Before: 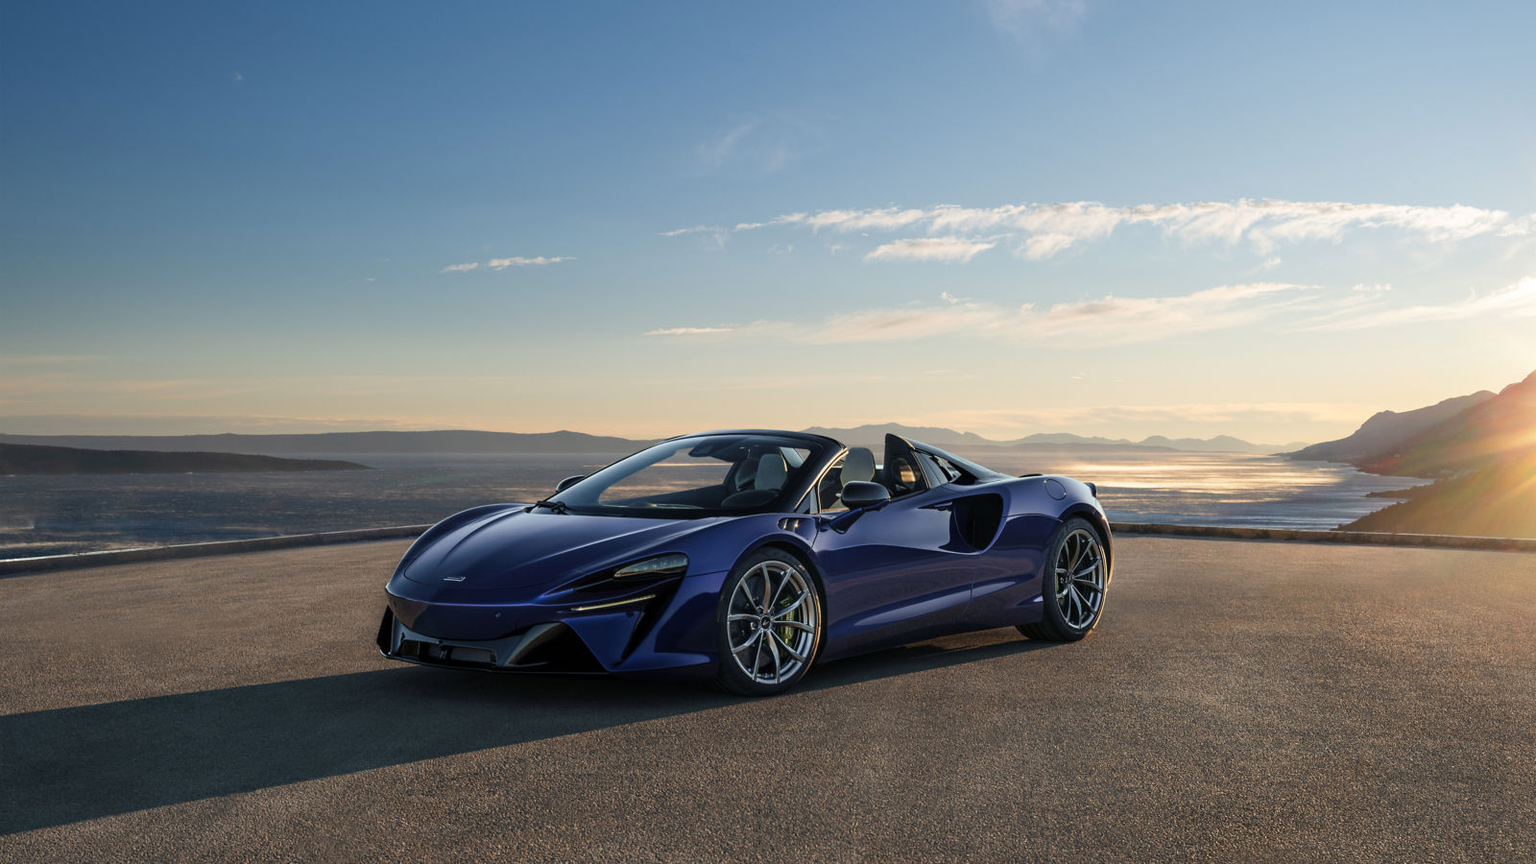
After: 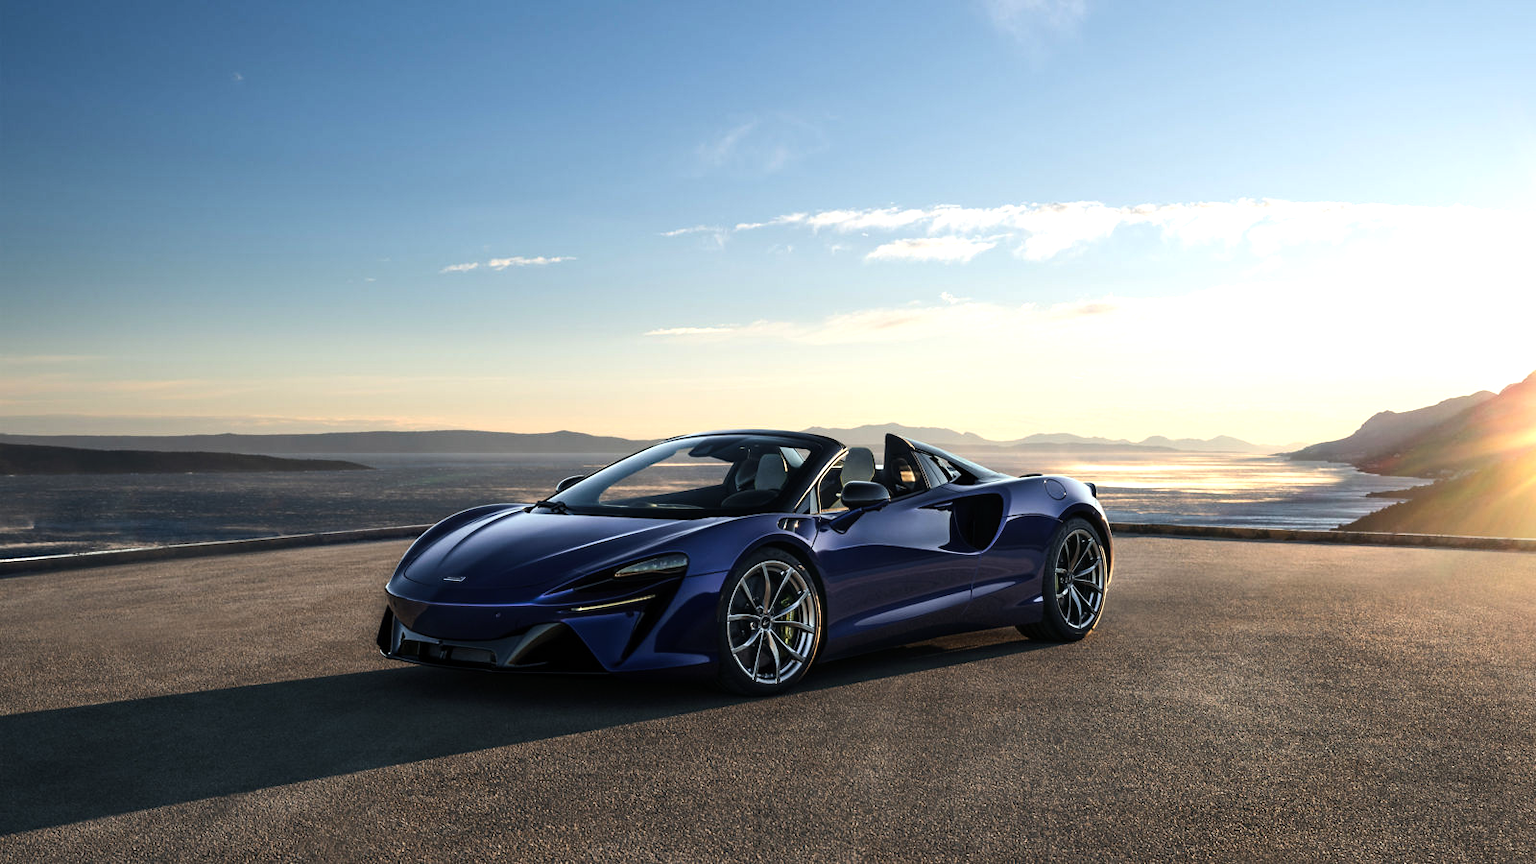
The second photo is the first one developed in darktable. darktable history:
tone equalizer: -8 EV -0.758 EV, -7 EV -0.715 EV, -6 EV -0.615 EV, -5 EV -0.406 EV, -3 EV 0.401 EV, -2 EV 0.6 EV, -1 EV 0.683 EV, +0 EV 0.757 EV, edges refinement/feathering 500, mask exposure compensation -1.57 EV, preserve details no
